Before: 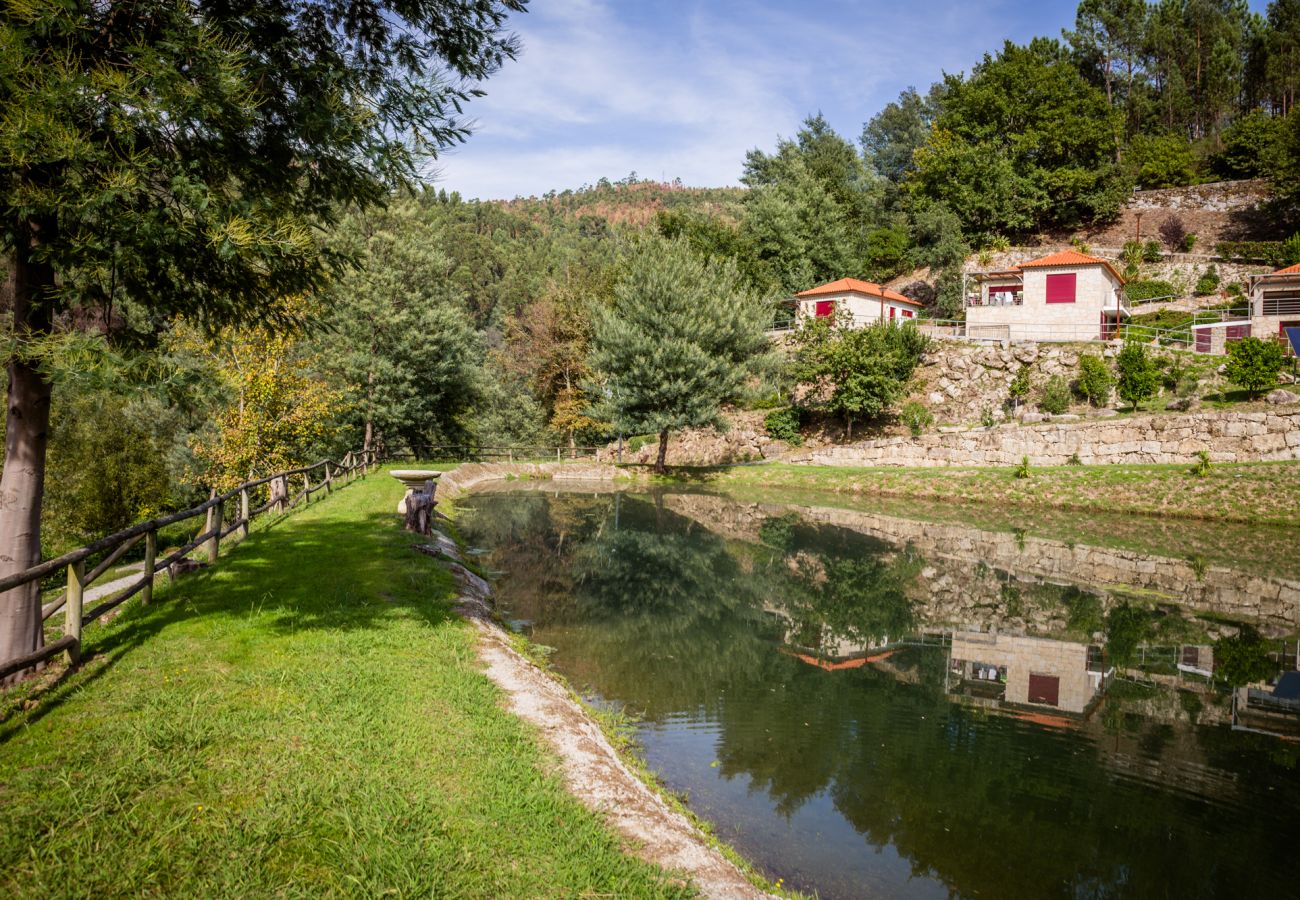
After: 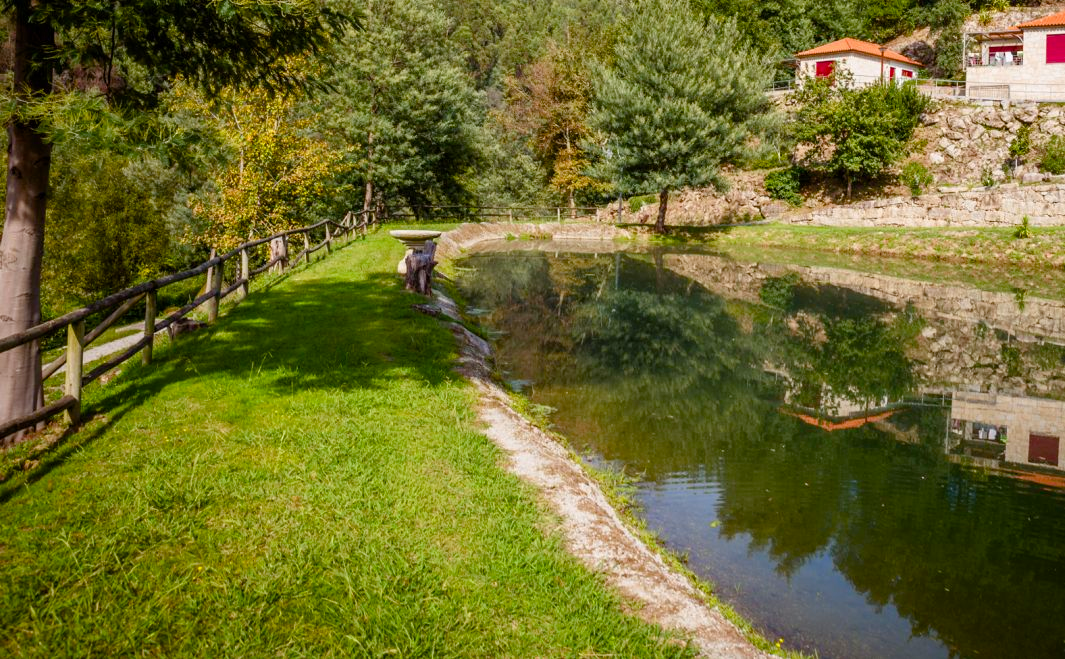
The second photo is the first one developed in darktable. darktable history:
crop: top 26.715%, right 18.01%
color balance rgb: linear chroma grading › global chroma 8.957%, perceptual saturation grading › global saturation 20%, perceptual saturation grading › highlights -25.705%, perceptual saturation grading › shadows 25.182%
